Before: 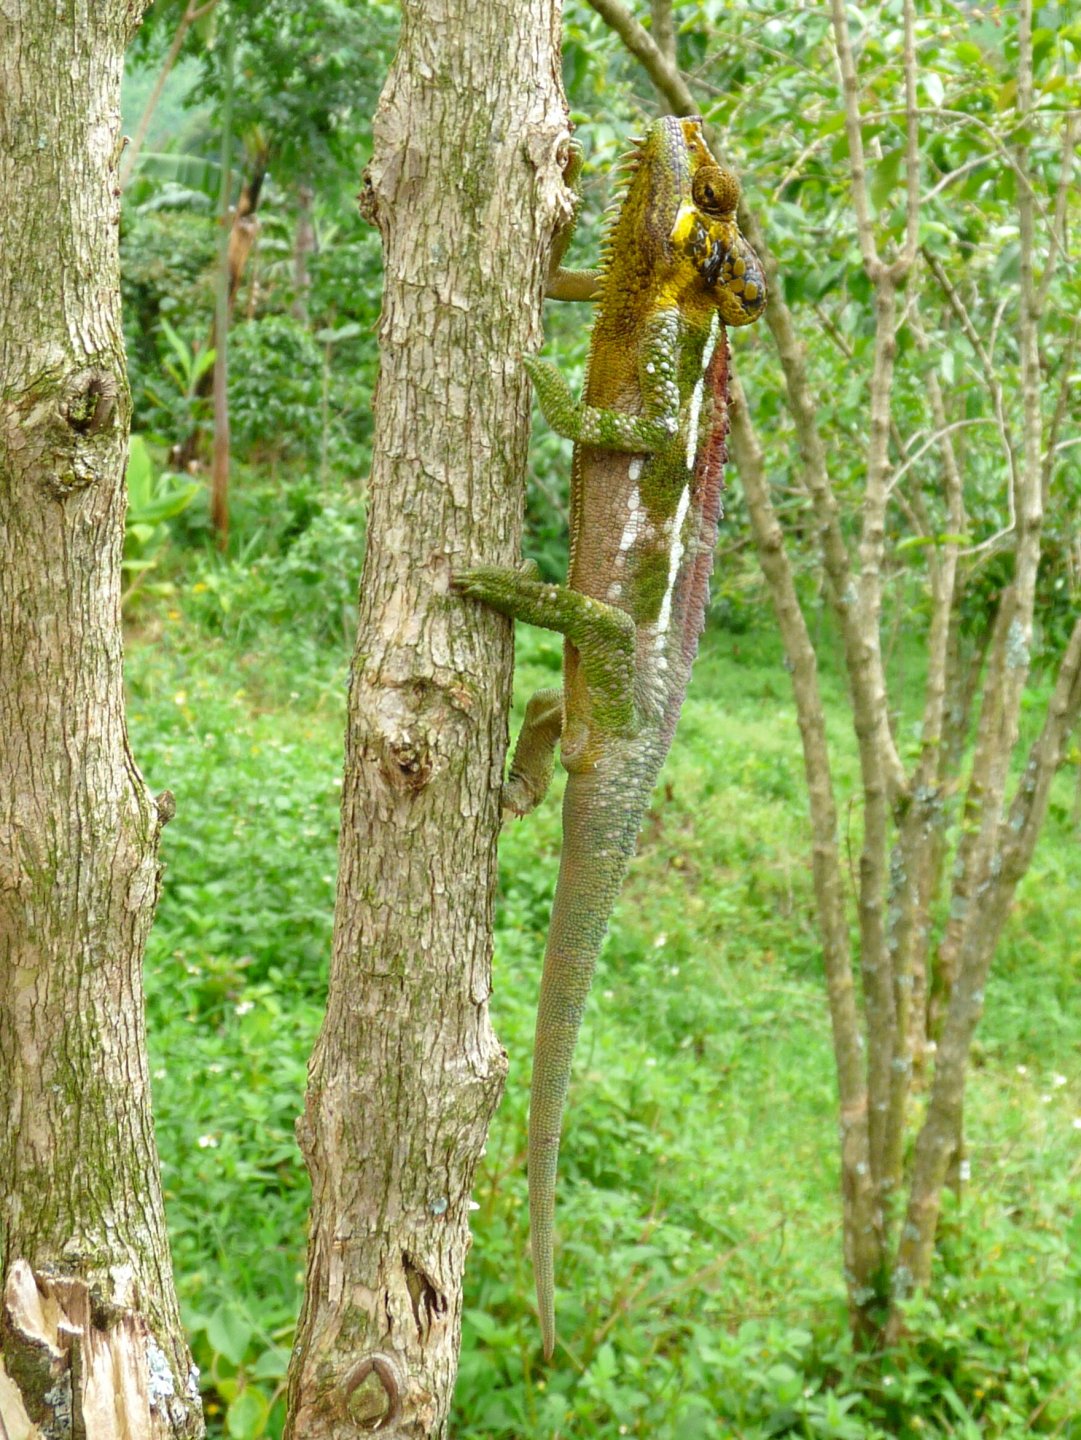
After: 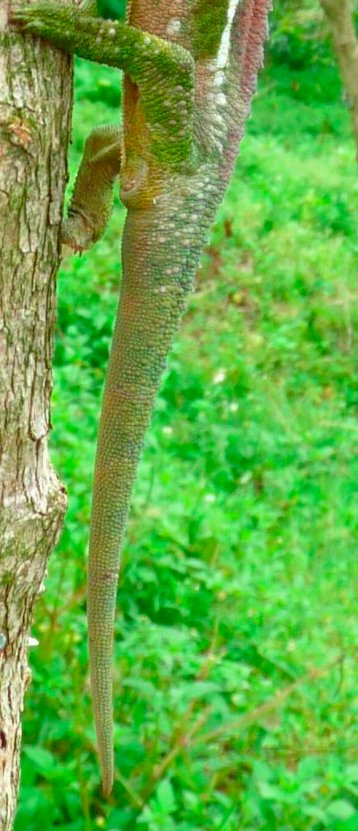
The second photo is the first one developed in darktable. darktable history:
crop: left 40.878%, top 39.176%, right 25.993%, bottom 3.081%
color contrast: green-magenta contrast 1.73, blue-yellow contrast 1.15
exposure: exposure -0.048 EV, compensate highlight preservation false
